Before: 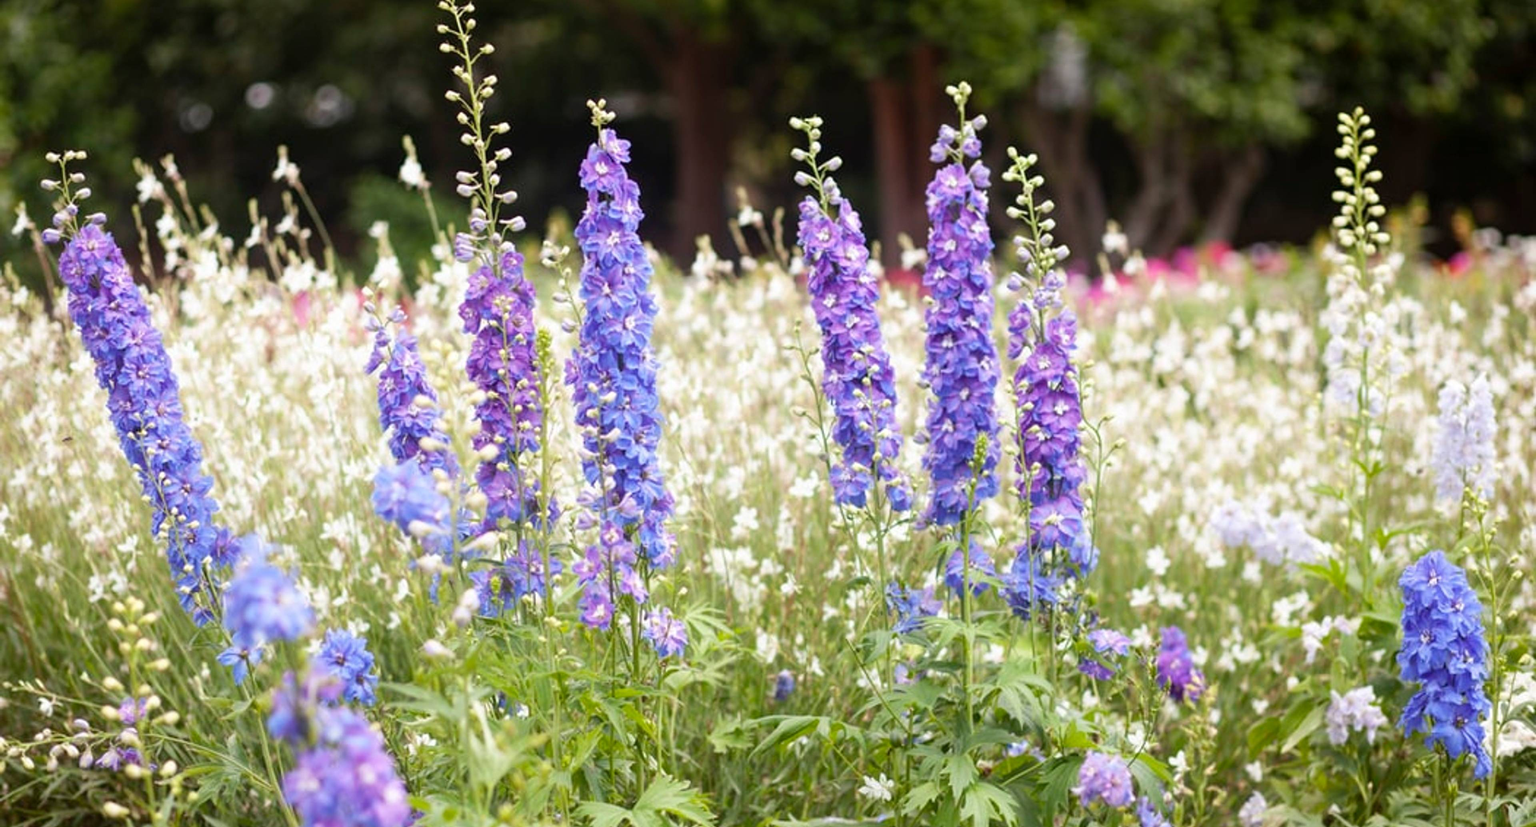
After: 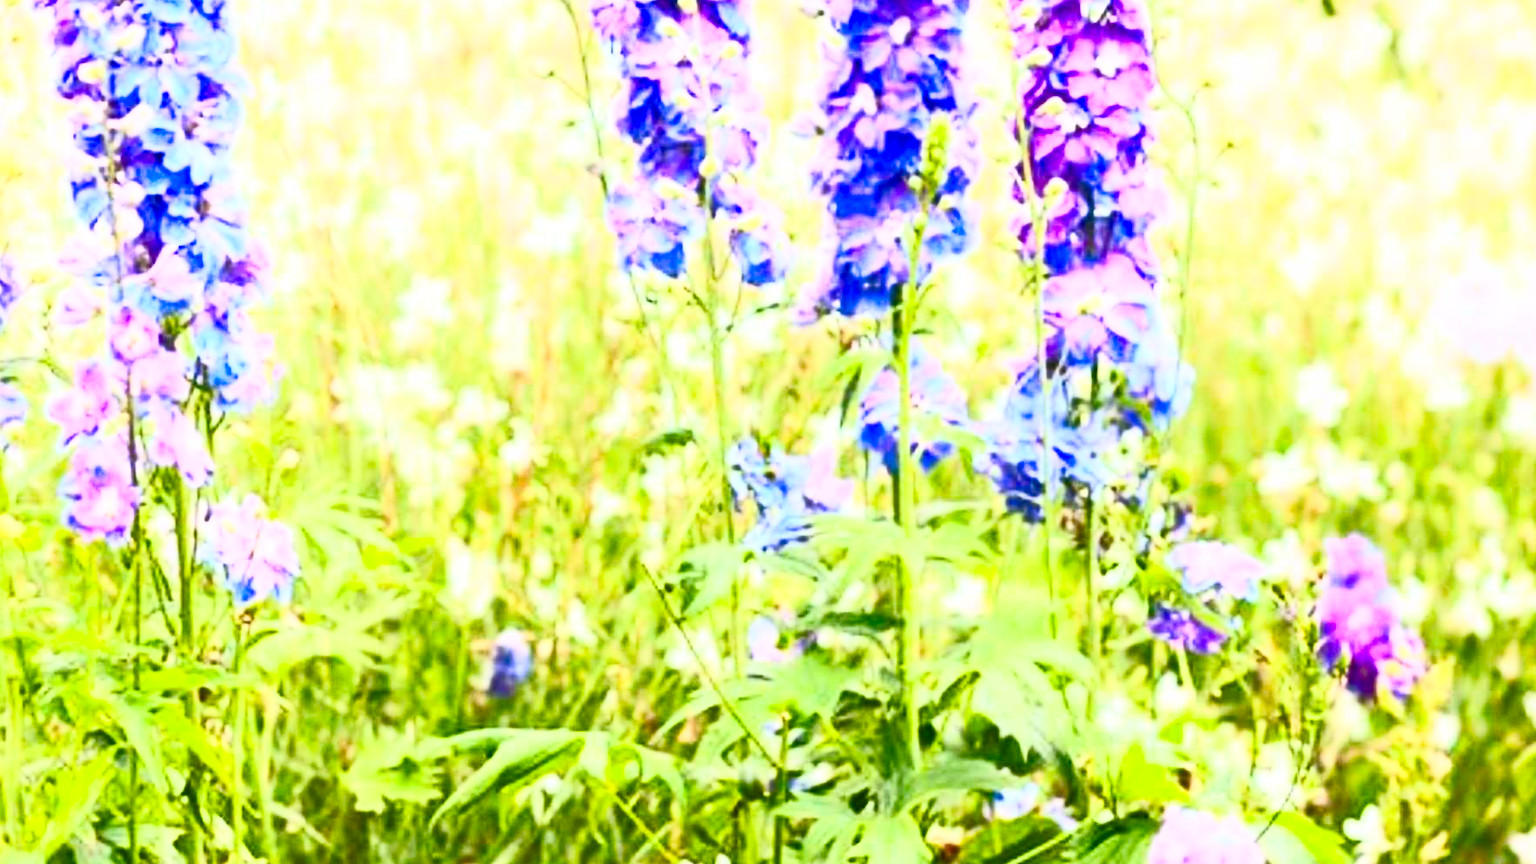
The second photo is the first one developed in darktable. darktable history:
crop: left 35.857%, top 45.966%, right 18.14%, bottom 5.953%
contrast brightness saturation: contrast 0.812, brightness 0.609, saturation 0.605
color balance rgb: power › hue 62.71°, perceptual saturation grading › global saturation 20%, perceptual saturation grading › highlights -25.732%, perceptual saturation grading › shadows 49.674%
